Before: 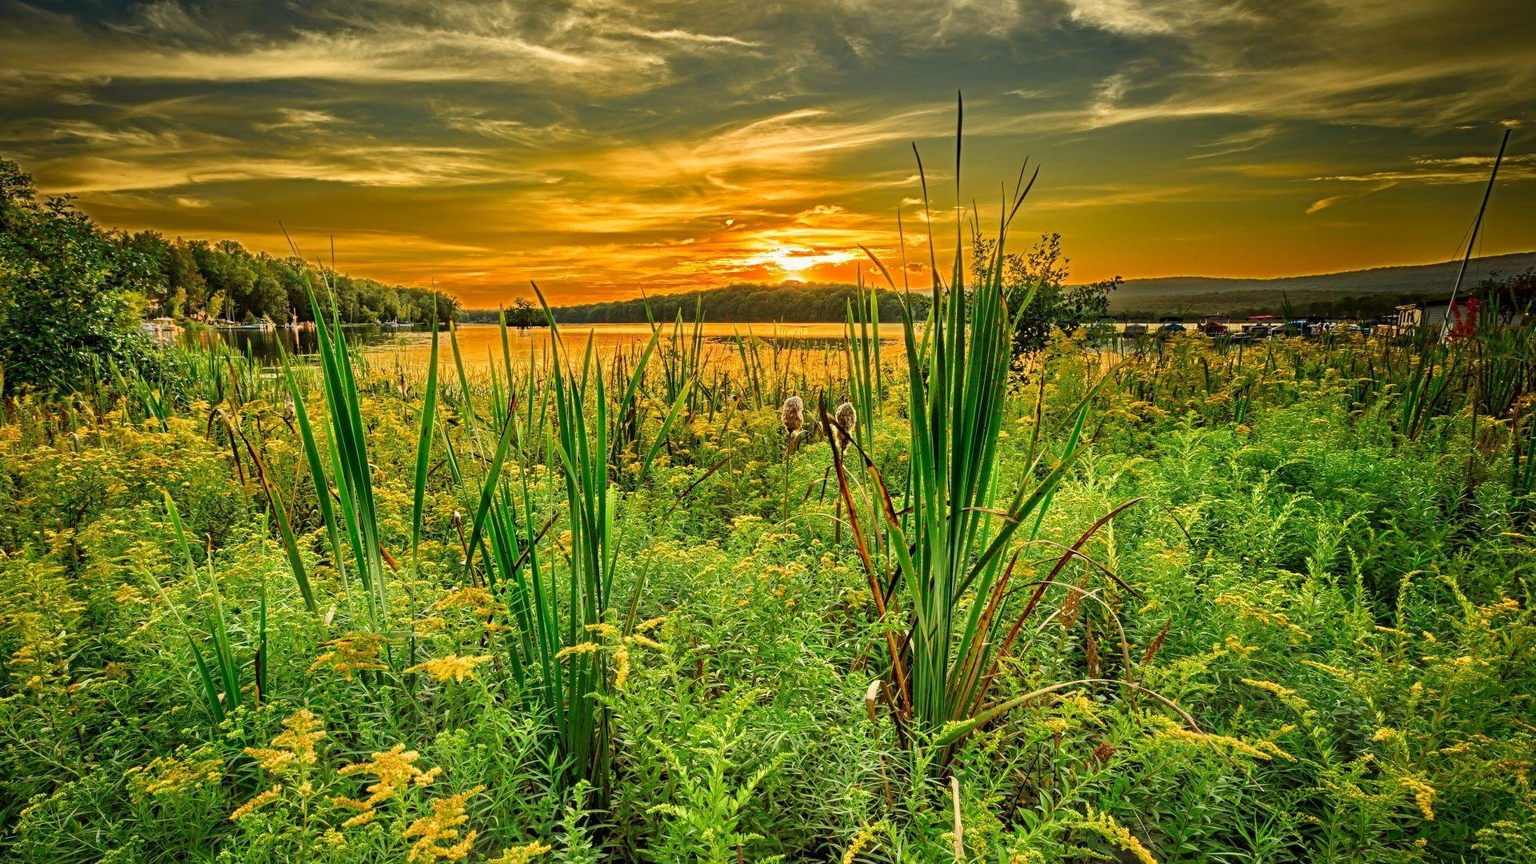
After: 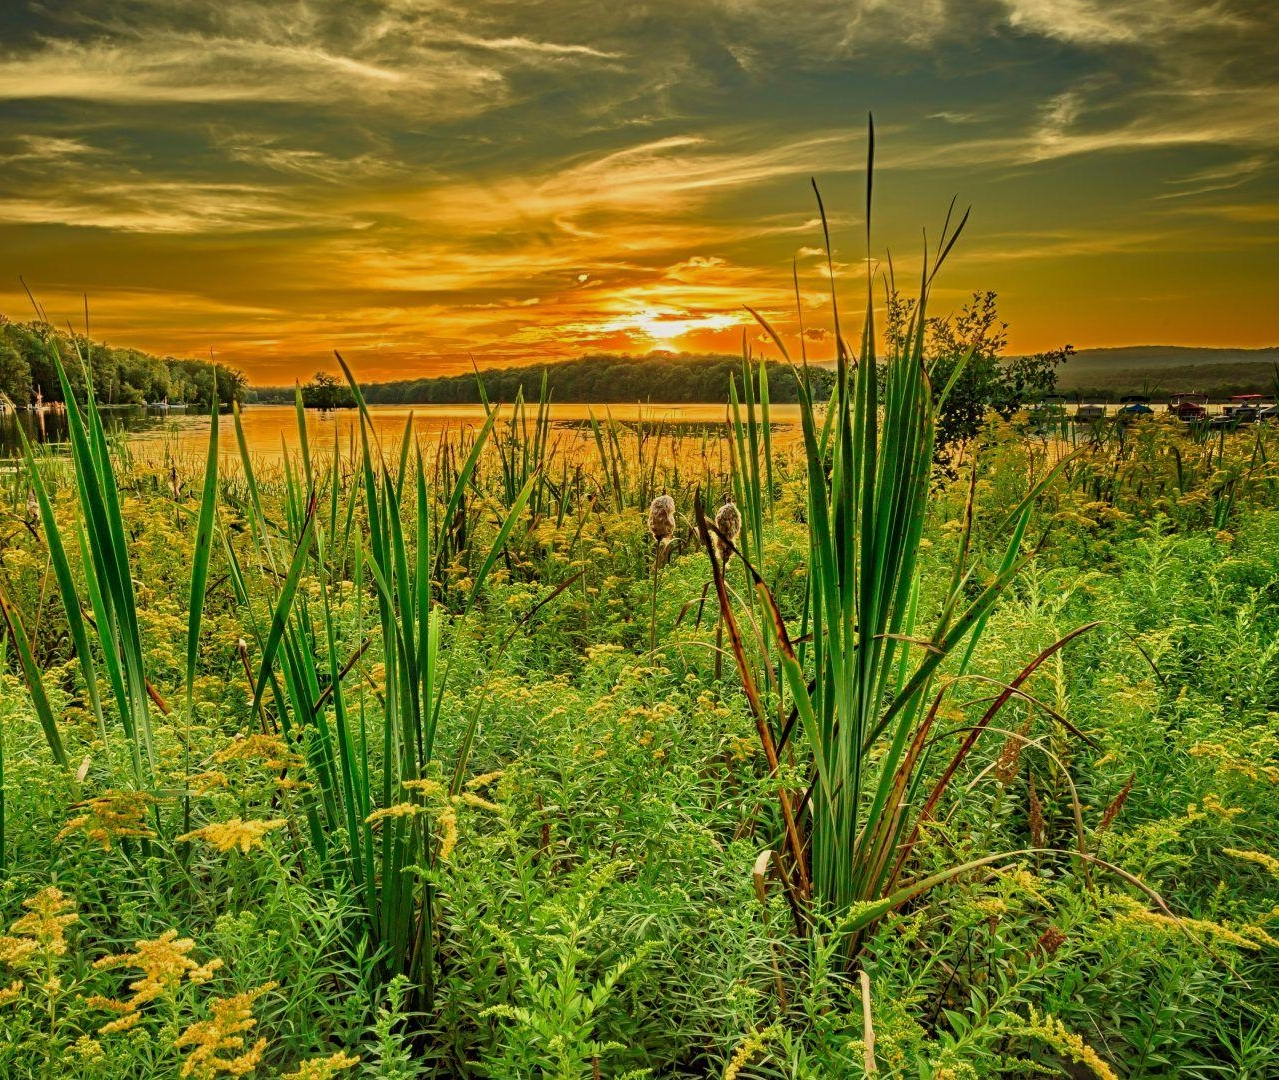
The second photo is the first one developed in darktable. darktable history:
crop: left 17.168%, right 16.208%
exposure: exposure -0.264 EV, compensate highlight preservation false
velvia: on, module defaults
